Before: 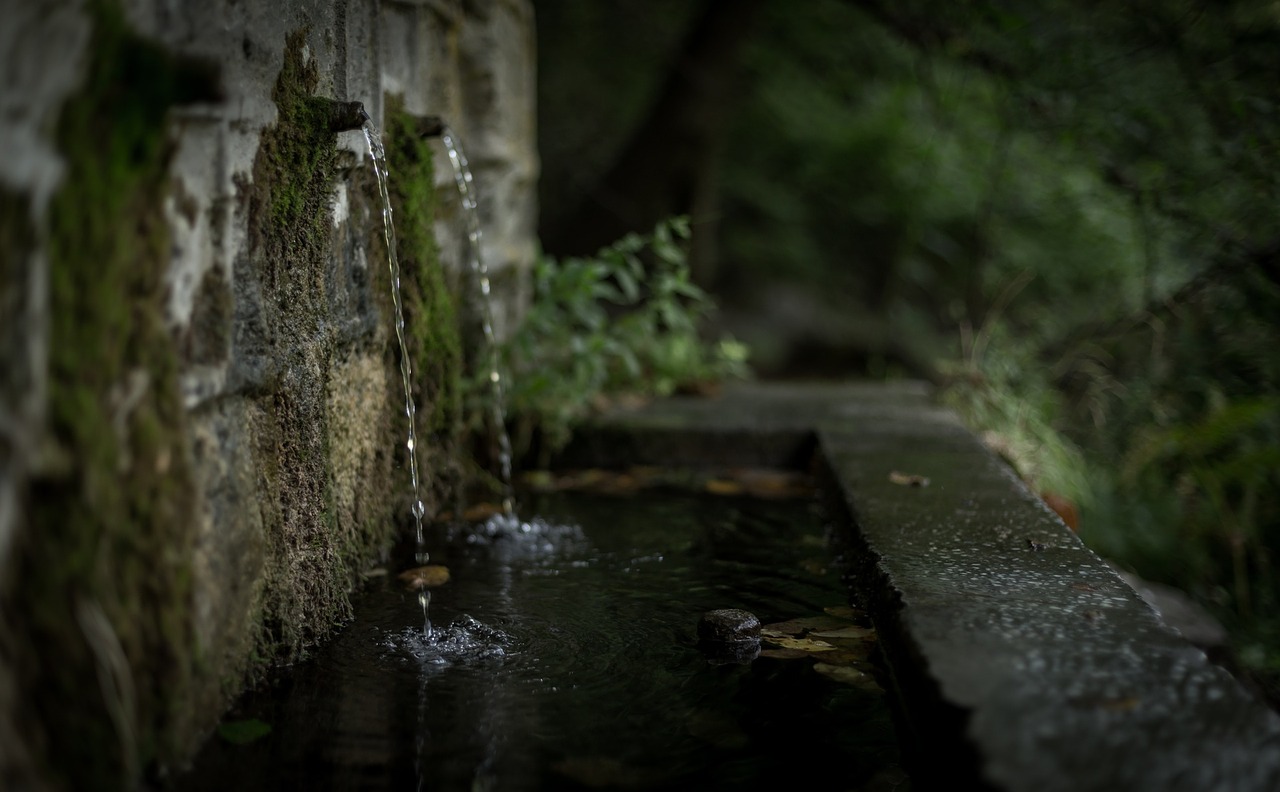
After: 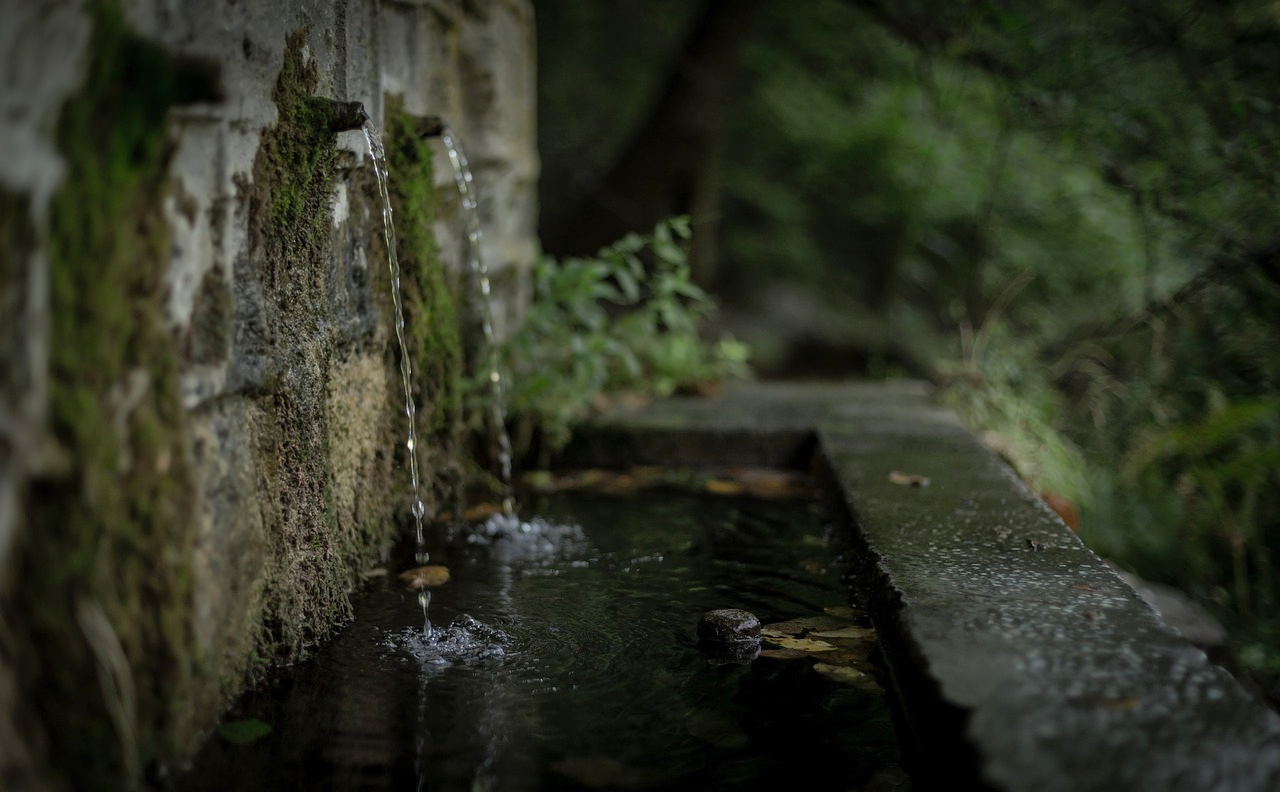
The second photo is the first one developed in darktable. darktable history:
shadows and highlights: shadows 39.82, highlights -59.97
